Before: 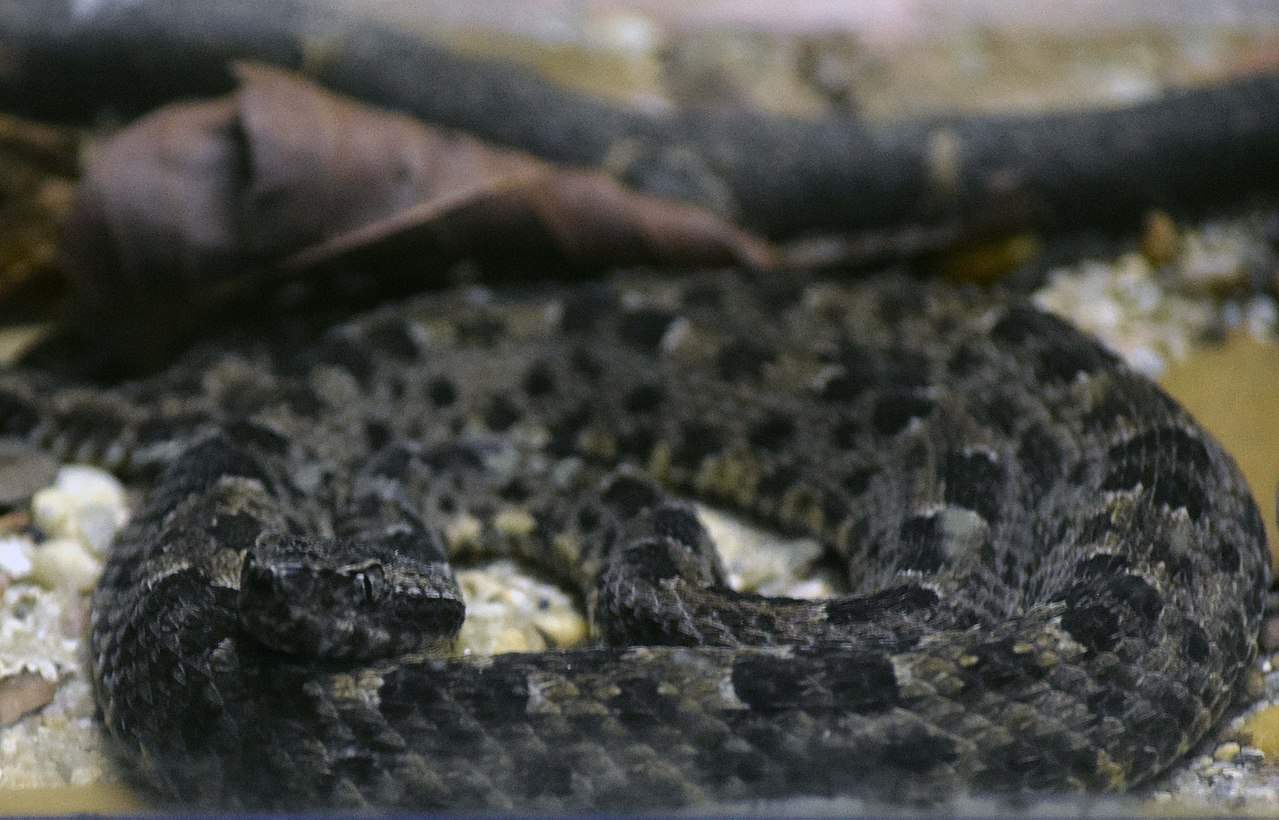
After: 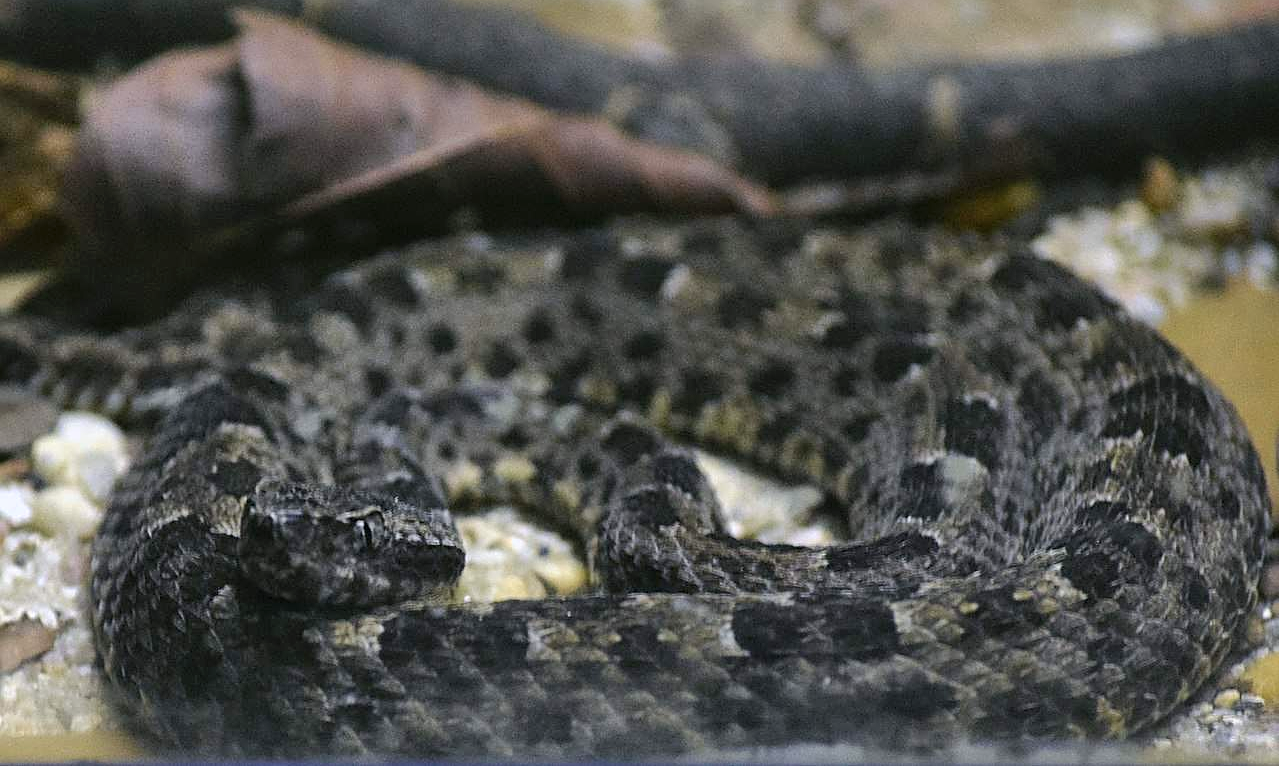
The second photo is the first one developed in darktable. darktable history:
color correction: highlights a* 0.01, highlights b* -0.735
crop and rotate: top 6.502%
sharpen: on, module defaults
exposure: exposure 0.203 EV, compensate highlight preservation false
shadows and highlights: low approximation 0.01, soften with gaussian
